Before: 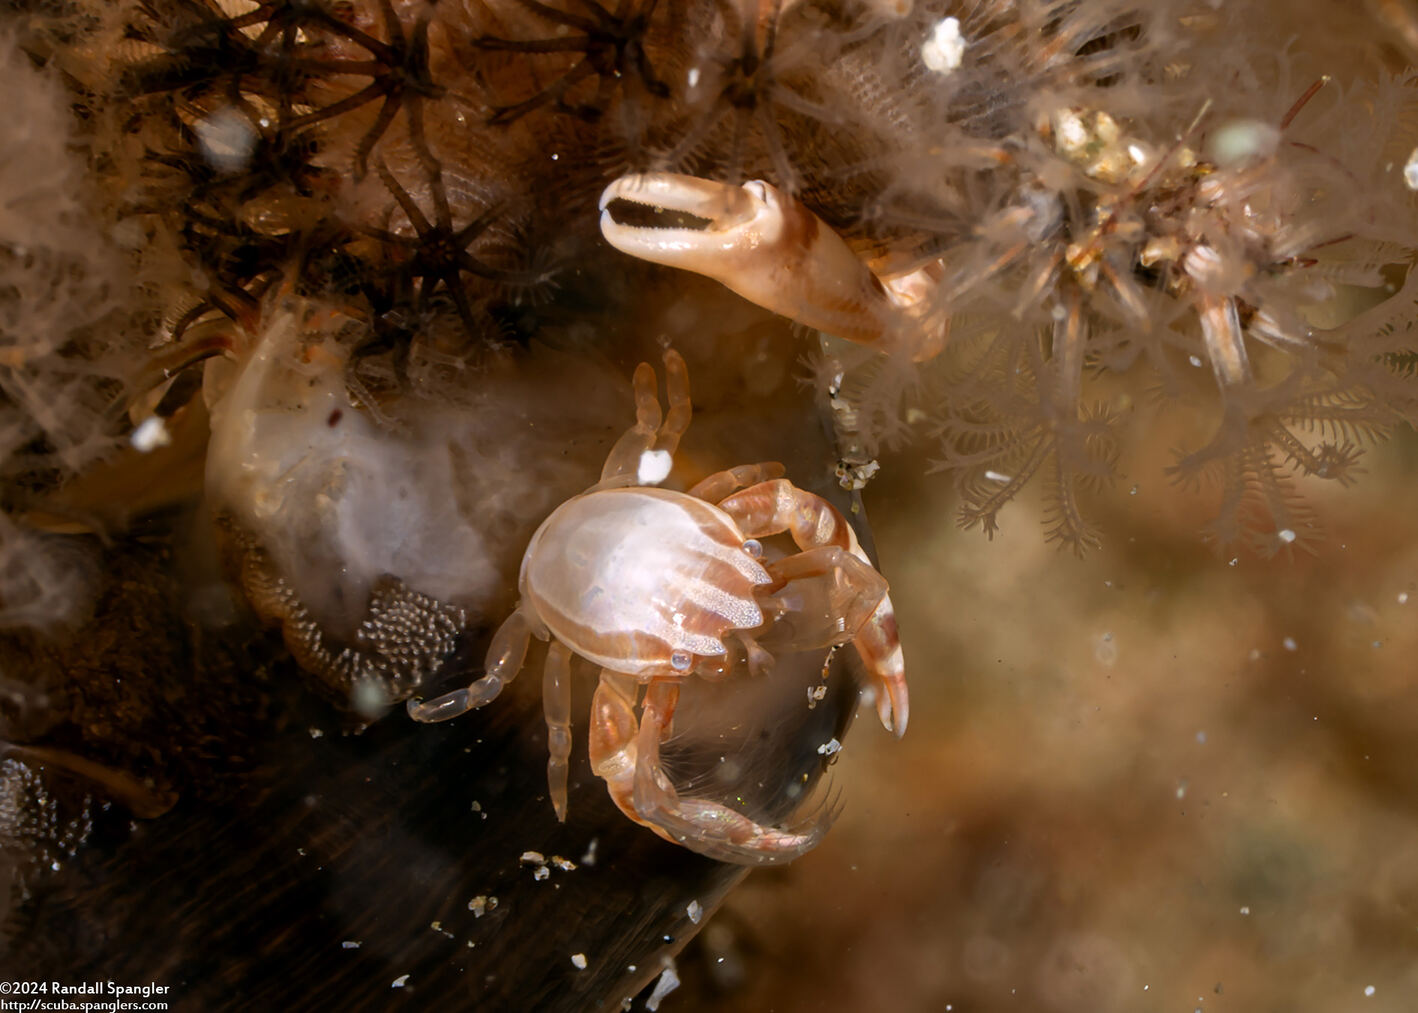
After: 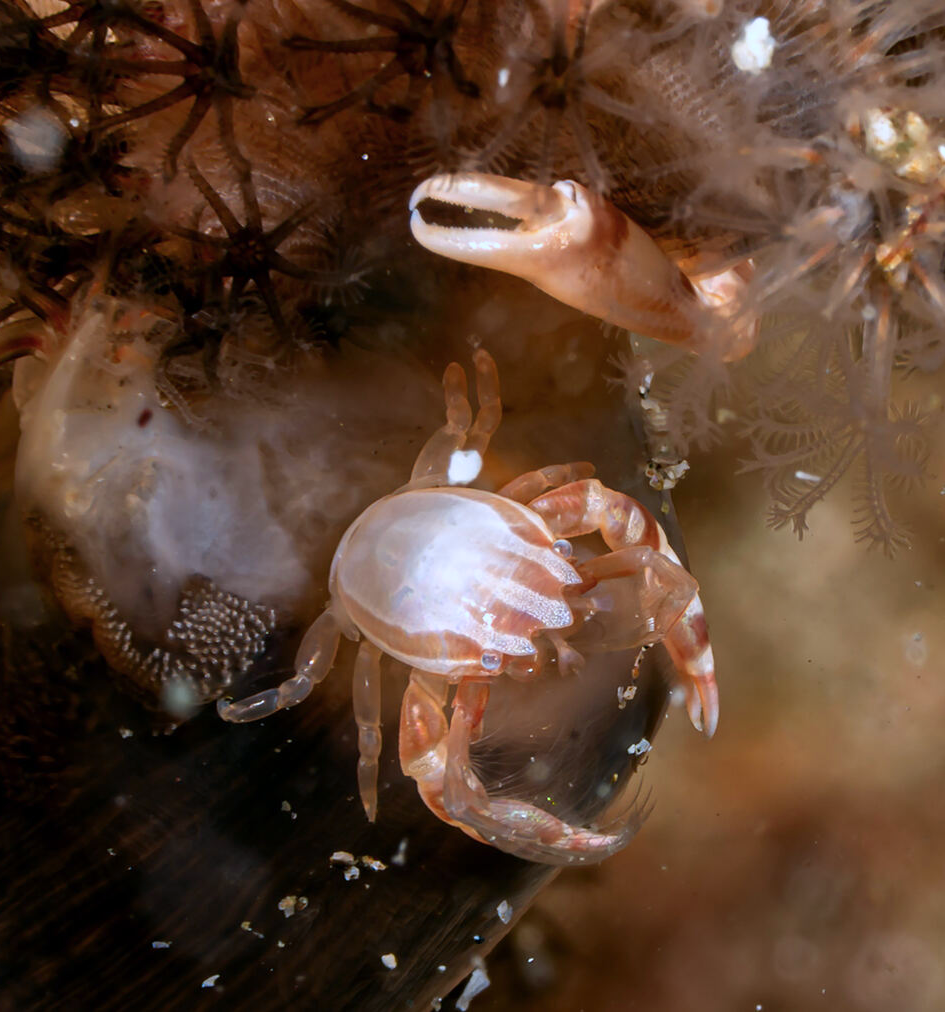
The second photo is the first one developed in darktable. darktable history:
crop and rotate: left 13.409%, right 19.924%
color calibration: output R [0.972, 0.068, -0.094, 0], output G [-0.178, 1.216, -0.086, 0], output B [0.095, -0.136, 0.98, 0], illuminant custom, x 0.371, y 0.381, temperature 4283.16 K
